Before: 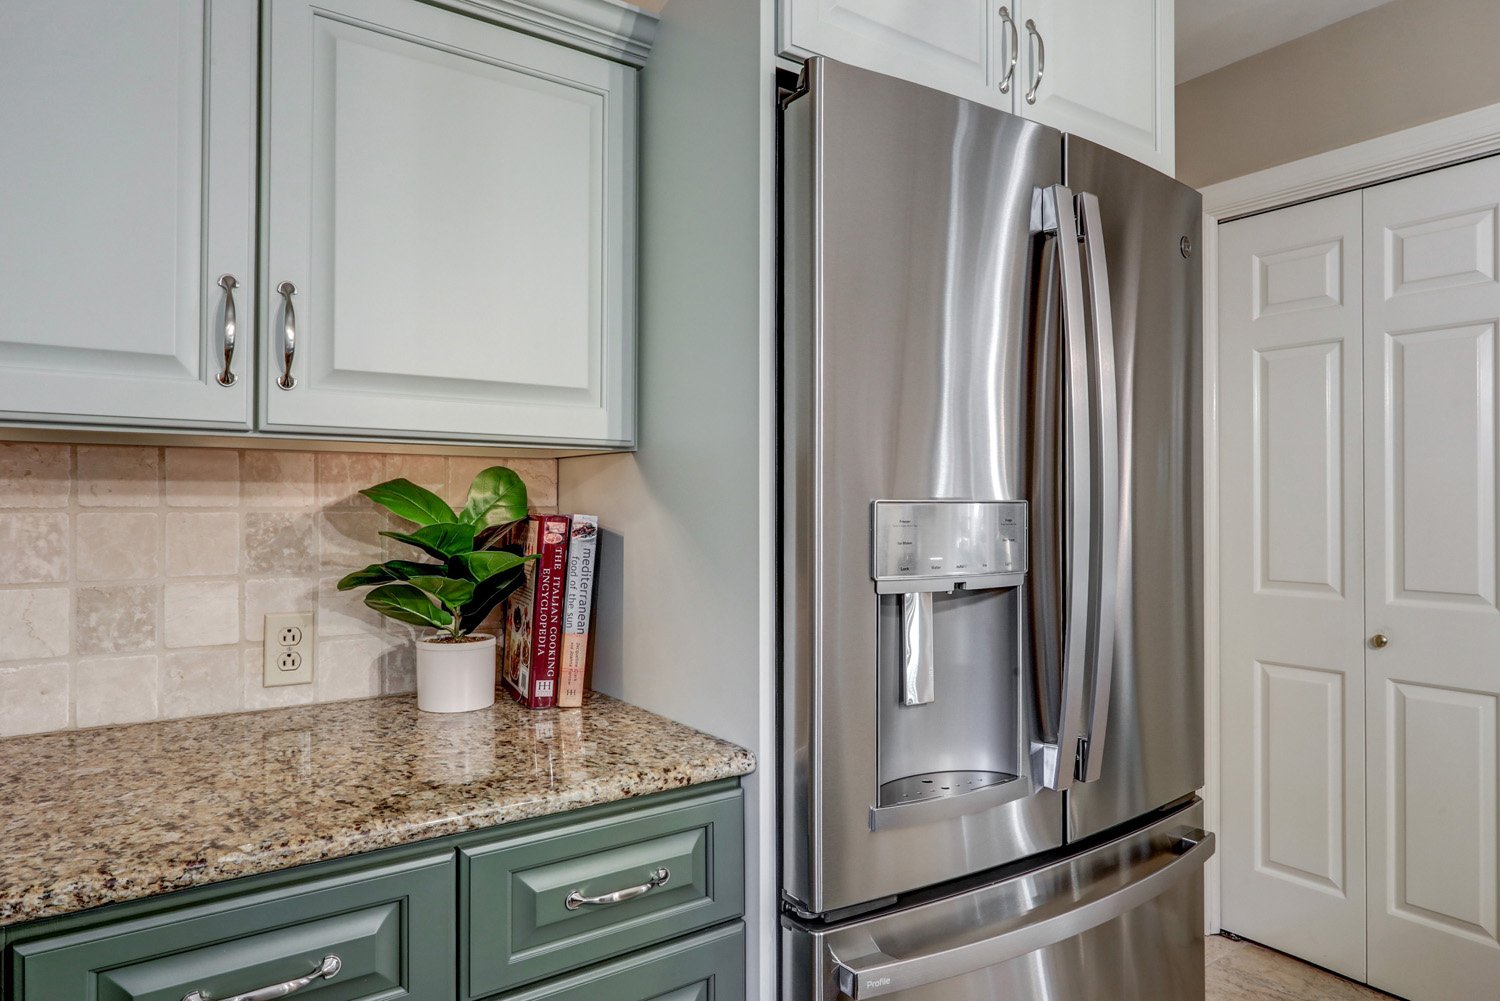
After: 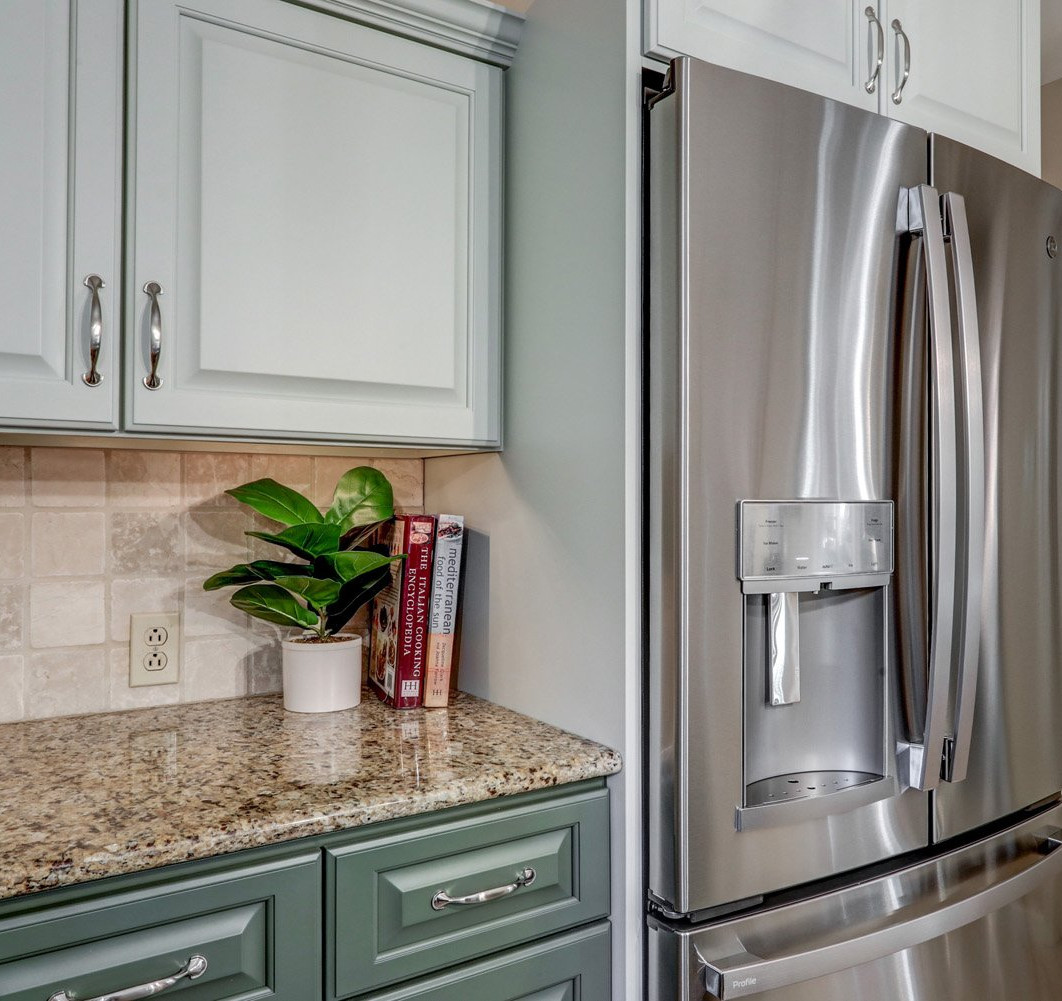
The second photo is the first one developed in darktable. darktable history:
sharpen: radius 2.913, amount 0.878, threshold 47.45
crop and rotate: left 8.934%, right 20.262%
